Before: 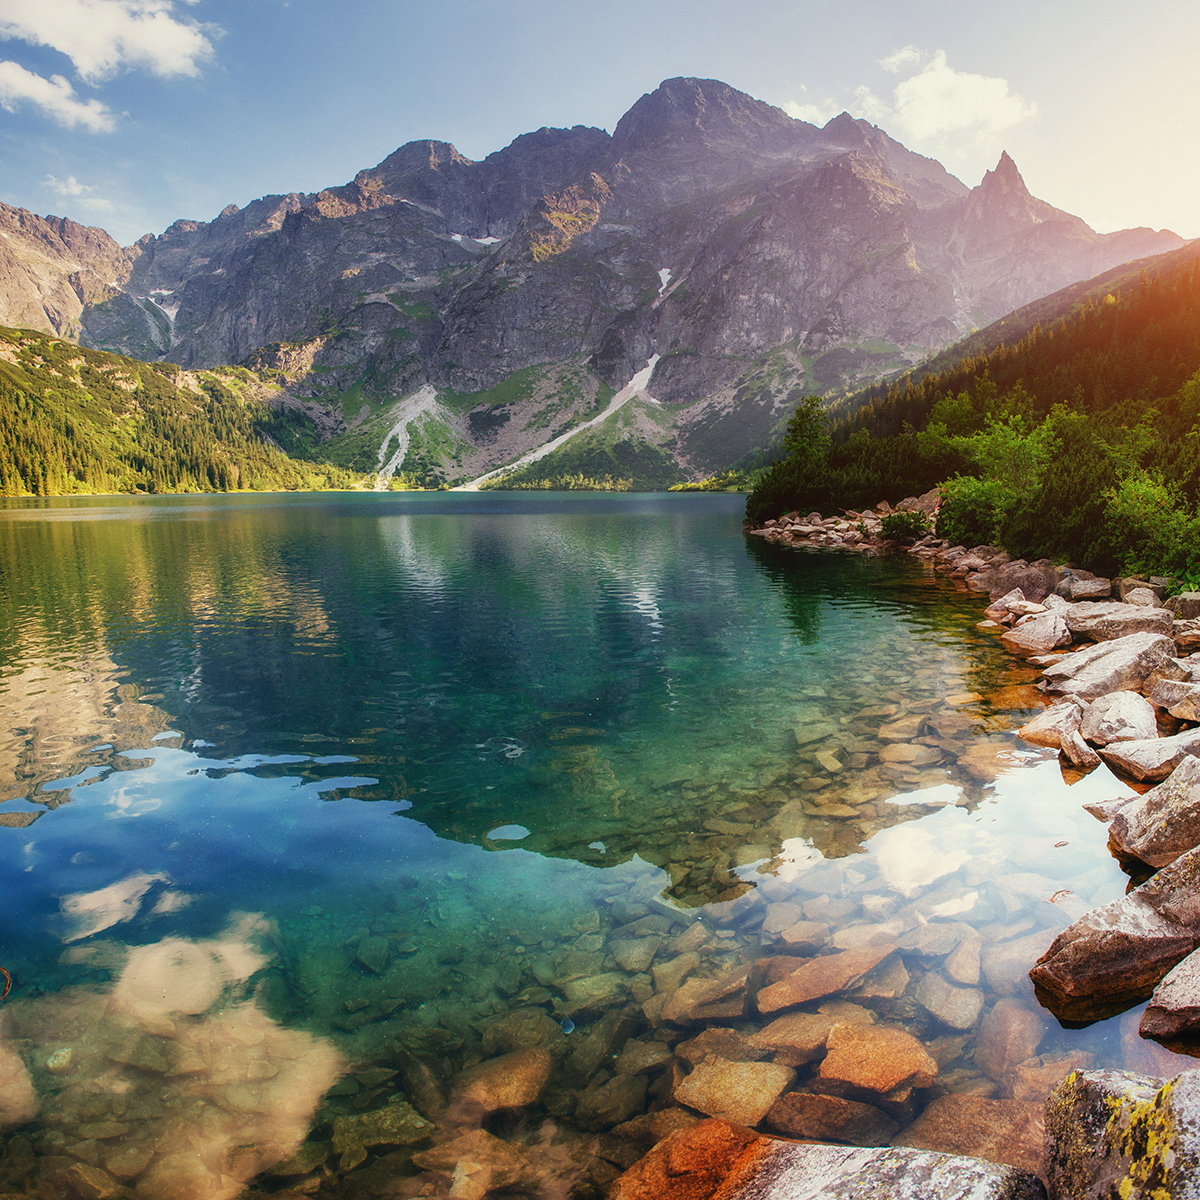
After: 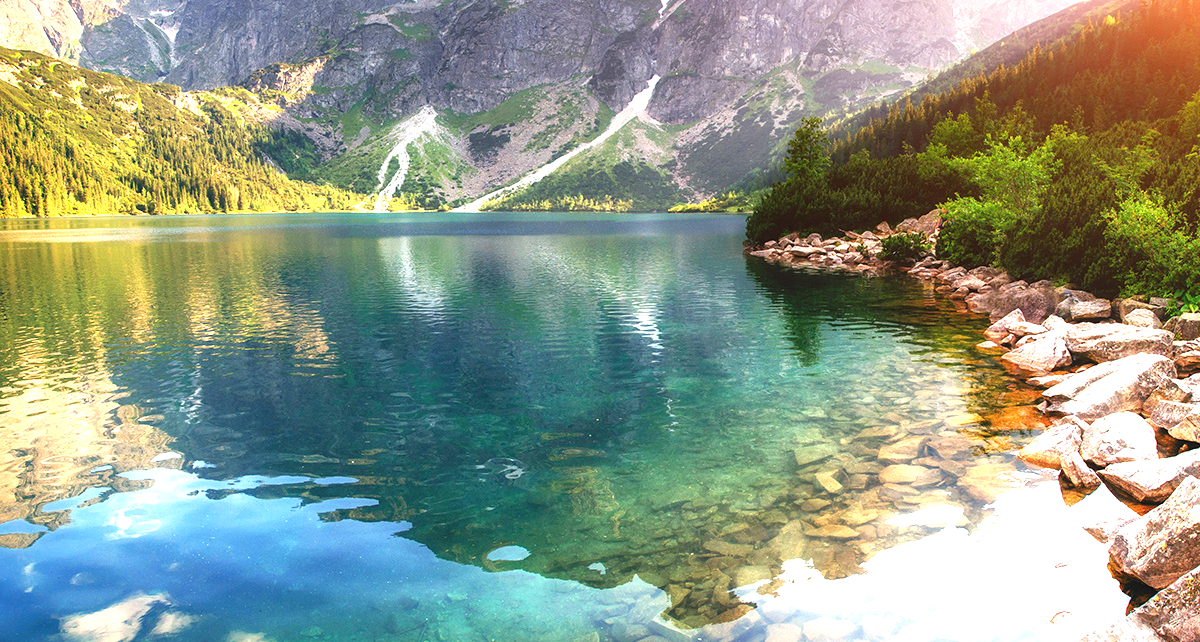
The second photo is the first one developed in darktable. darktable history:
crop and rotate: top 23.254%, bottom 23.197%
exposure: black level correction 0, exposure 1.2 EV, compensate exposure bias true, compensate highlight preservation false
